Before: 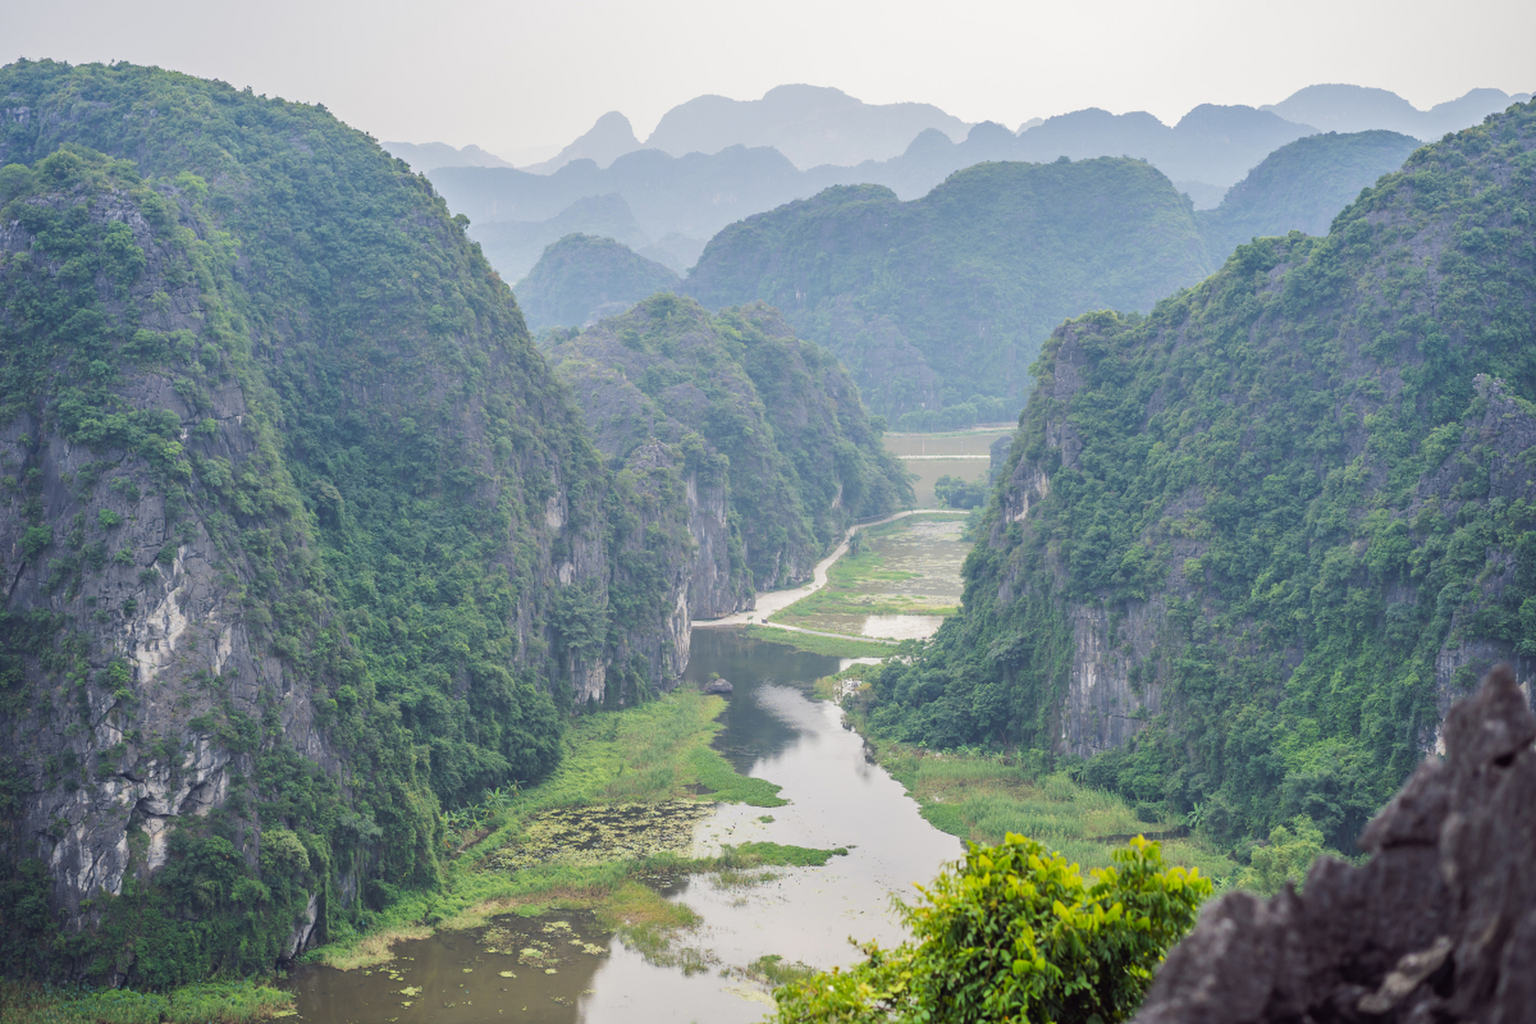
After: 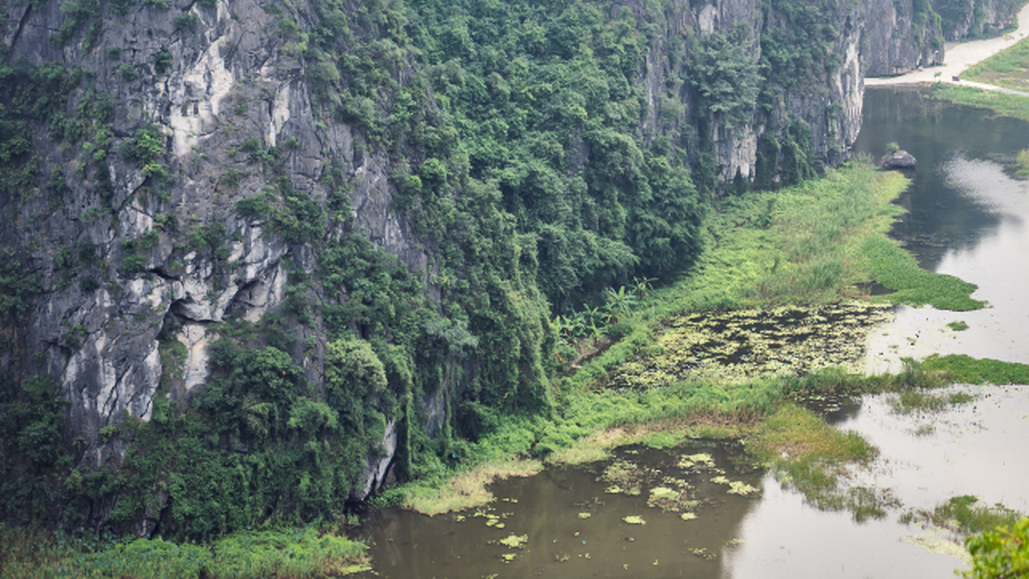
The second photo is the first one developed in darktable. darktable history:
crop and rotate: top 54.585%, right 46.362%, bottom 0.11%
local contrast: mode bilateral grid, contrast 20, coarseness 50, detail 172%, midtone range 0.2
